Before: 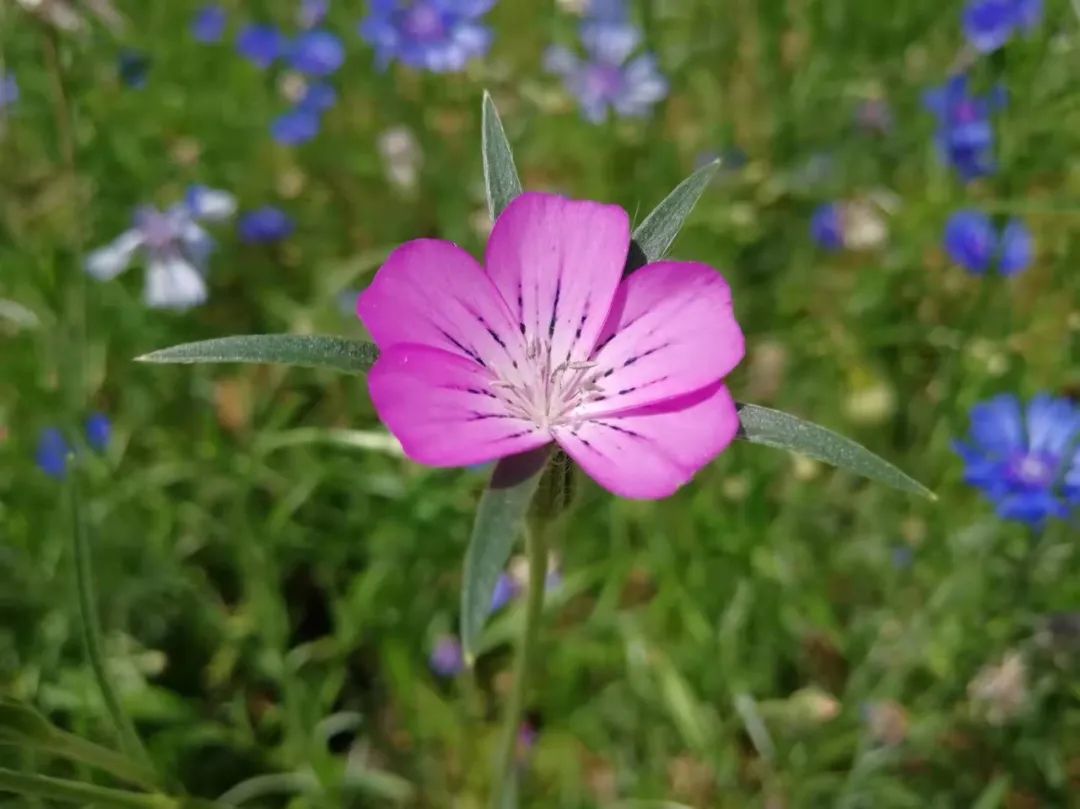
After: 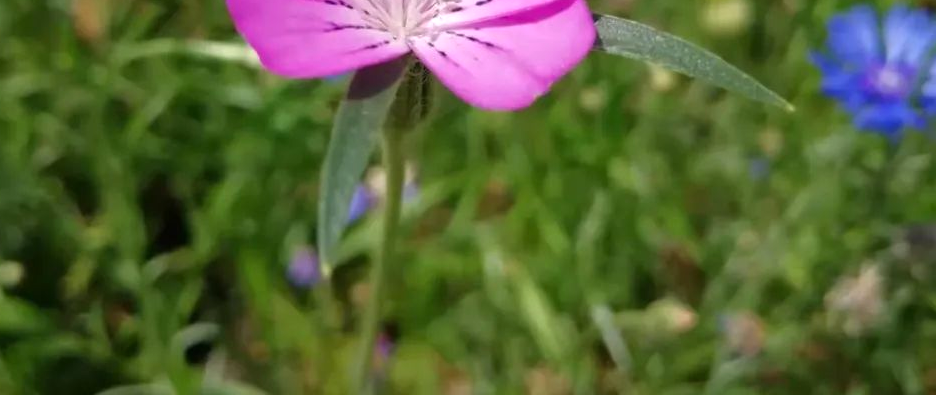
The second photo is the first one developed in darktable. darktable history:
crop and rotate: left 13.306%, top 48.129%, bottom 2.928%
white balance: emerald 1
levels: levels [0, 0.476, 0.951]
